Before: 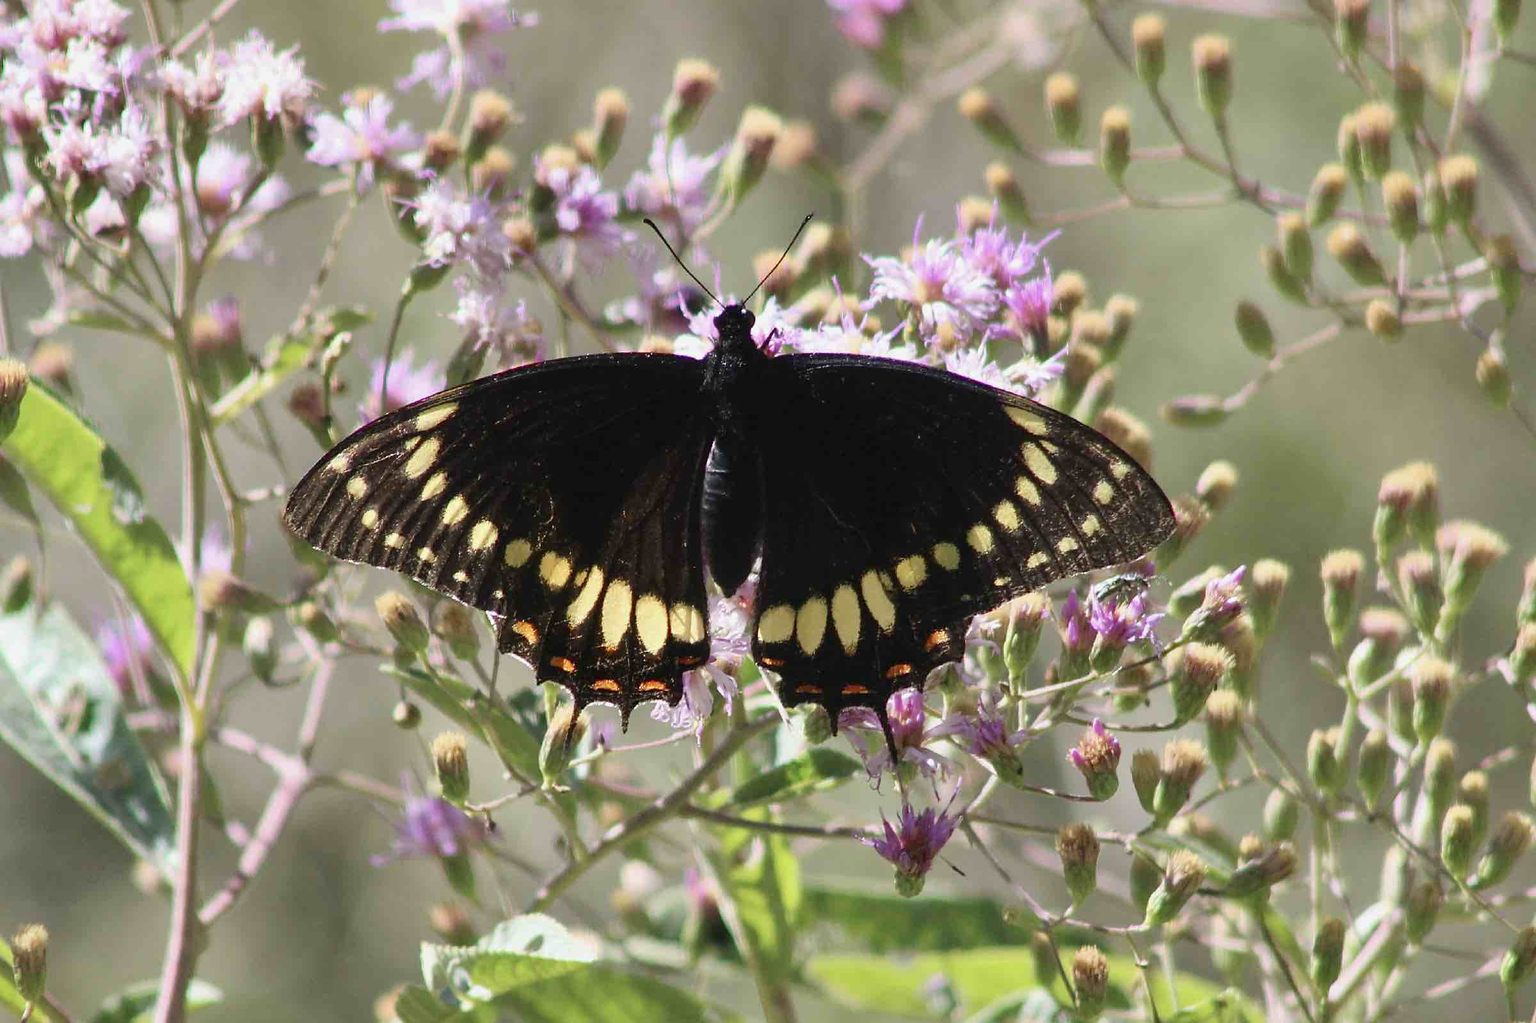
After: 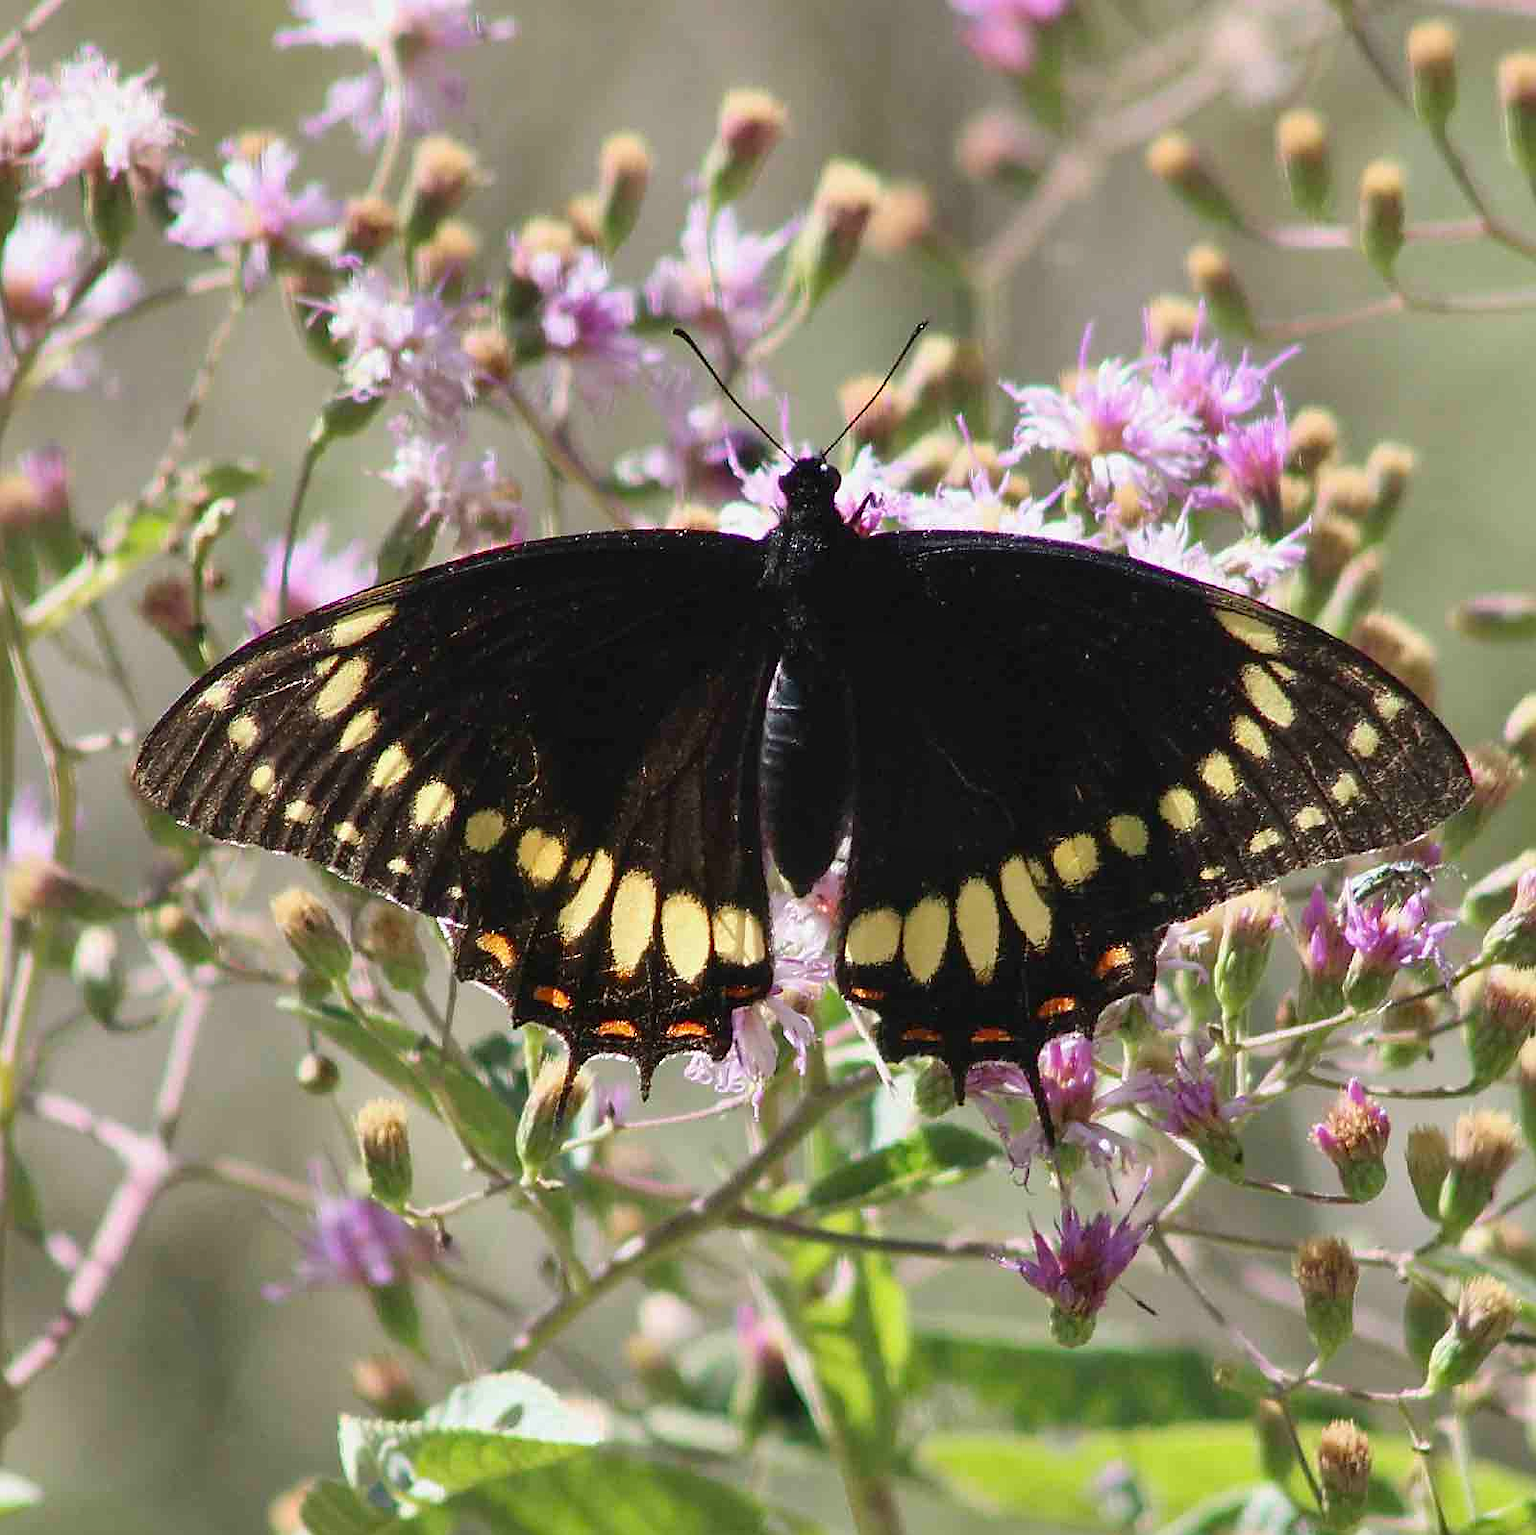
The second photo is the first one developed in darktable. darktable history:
sharpen: radius 1.051
shadows and highlights: radius 127.17, shadows 30.32, highlights -31.13, low approximation 0.01, soften with gaussian
crop and rotate: left 12.748%, right 20.645%
